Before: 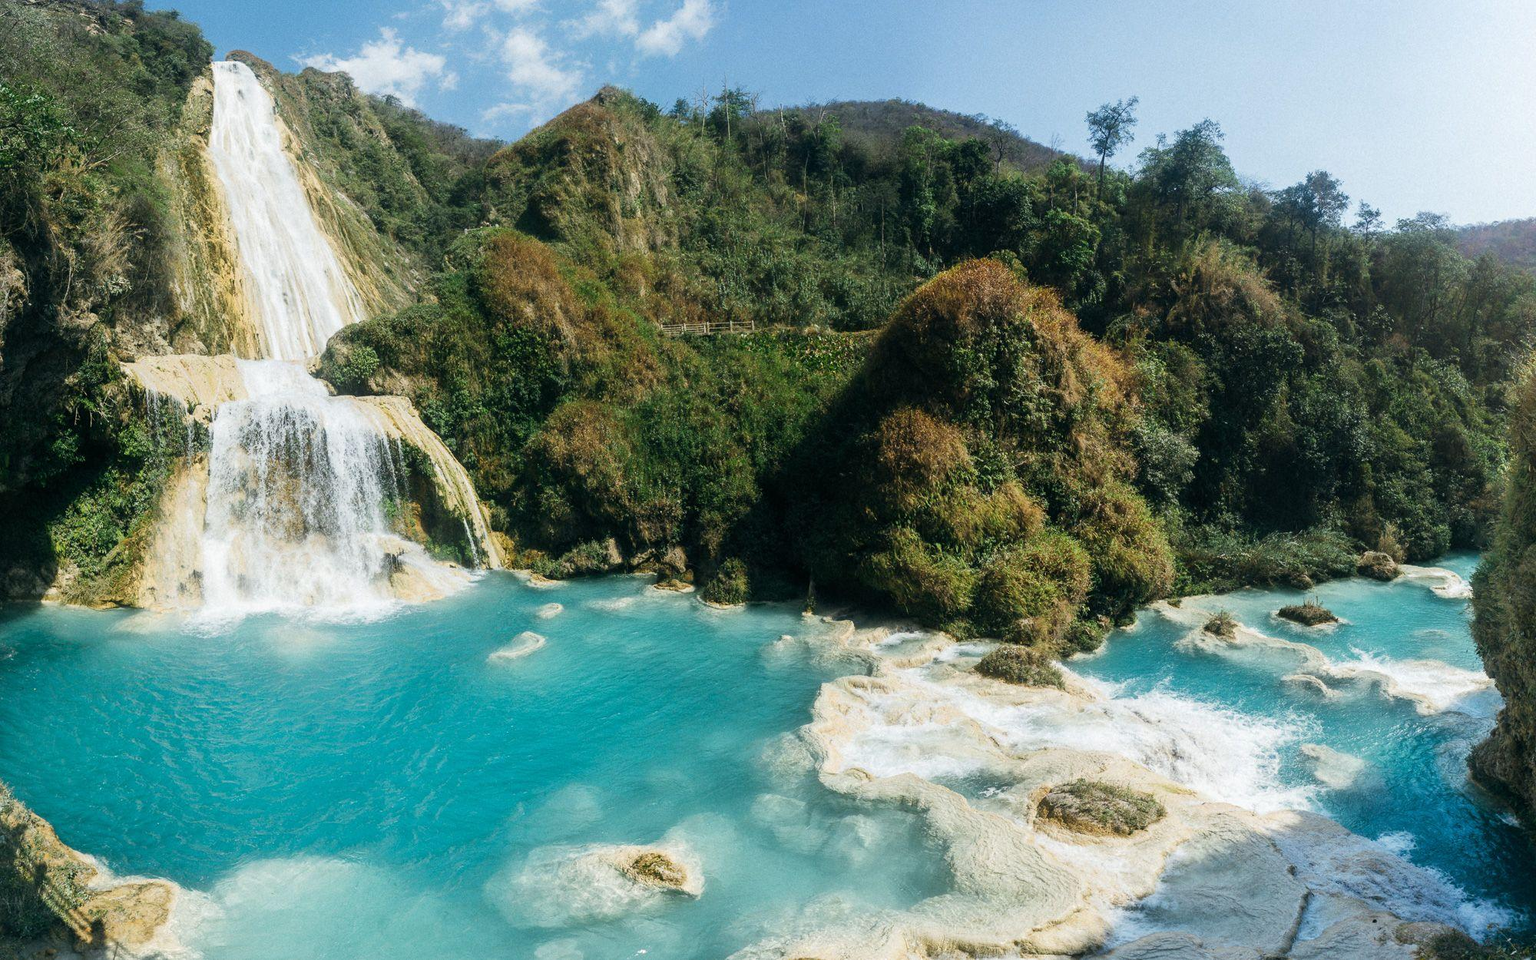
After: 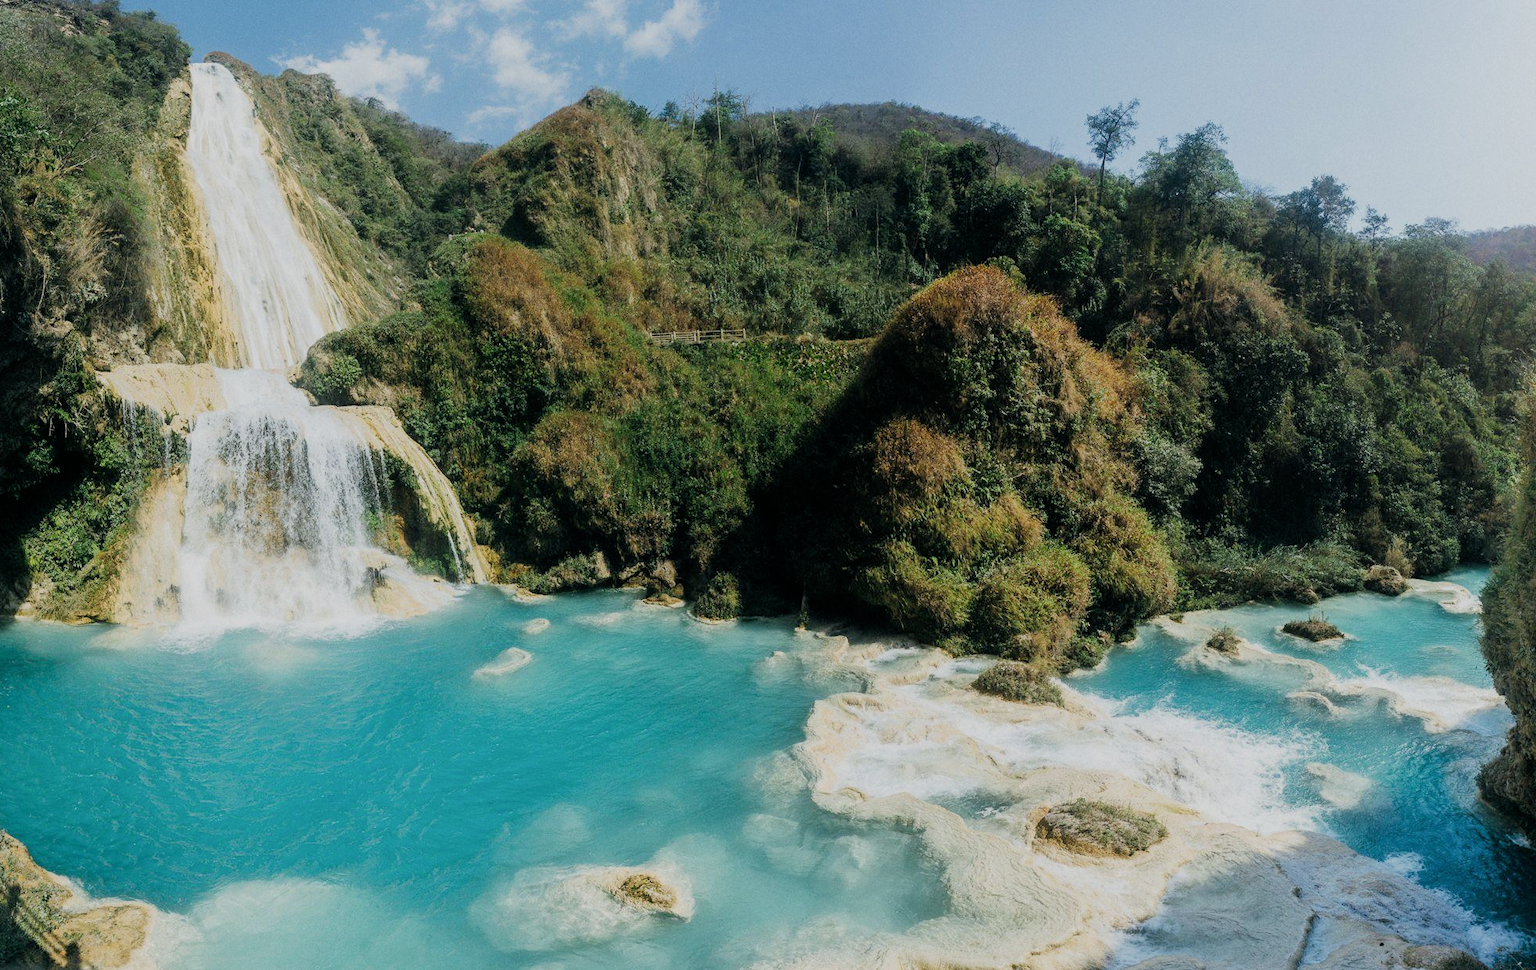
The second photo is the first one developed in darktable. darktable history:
crop and rotate: left 1.774%, right 0.633%, bottom 1.28%
filmic rgb: hardness 4.17, contrast 0.921
